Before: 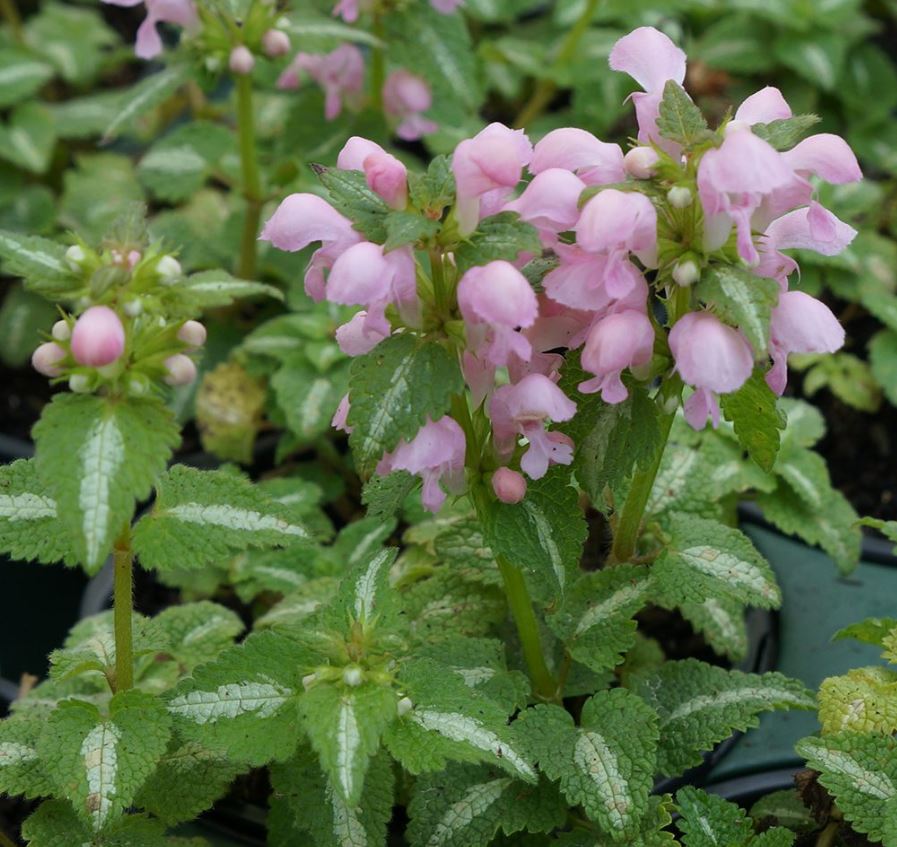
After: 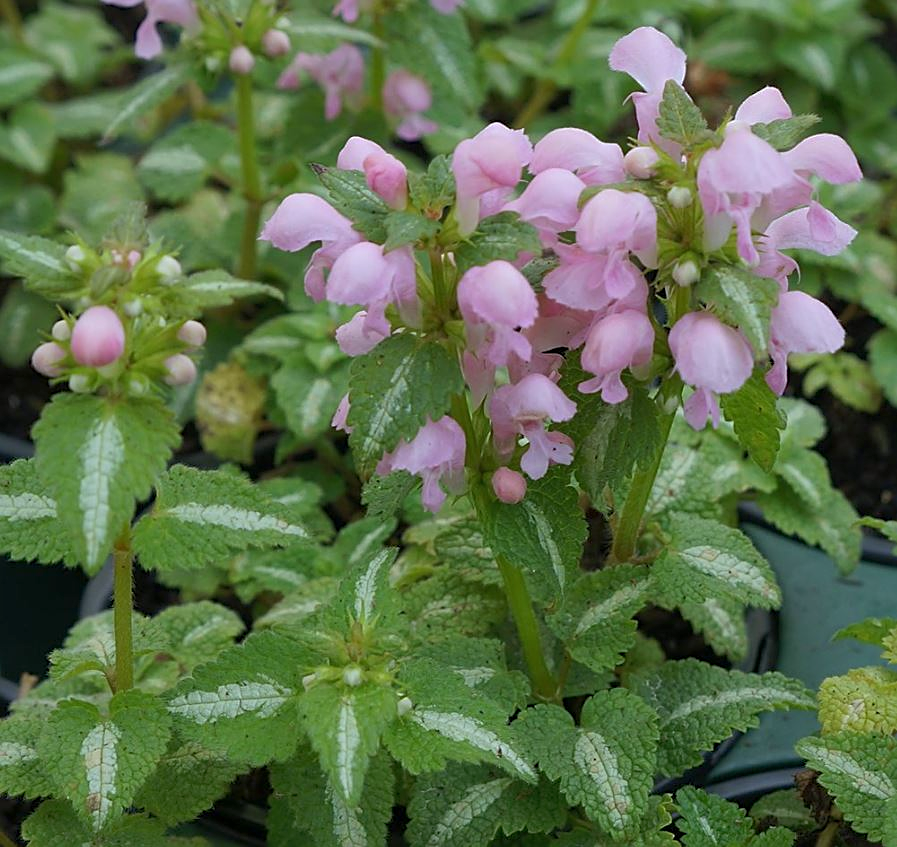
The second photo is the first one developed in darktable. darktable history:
sharpen: on, module defaults
shadows and highlights: on, module defaults
white balance: red 0.983, blue 1.036
